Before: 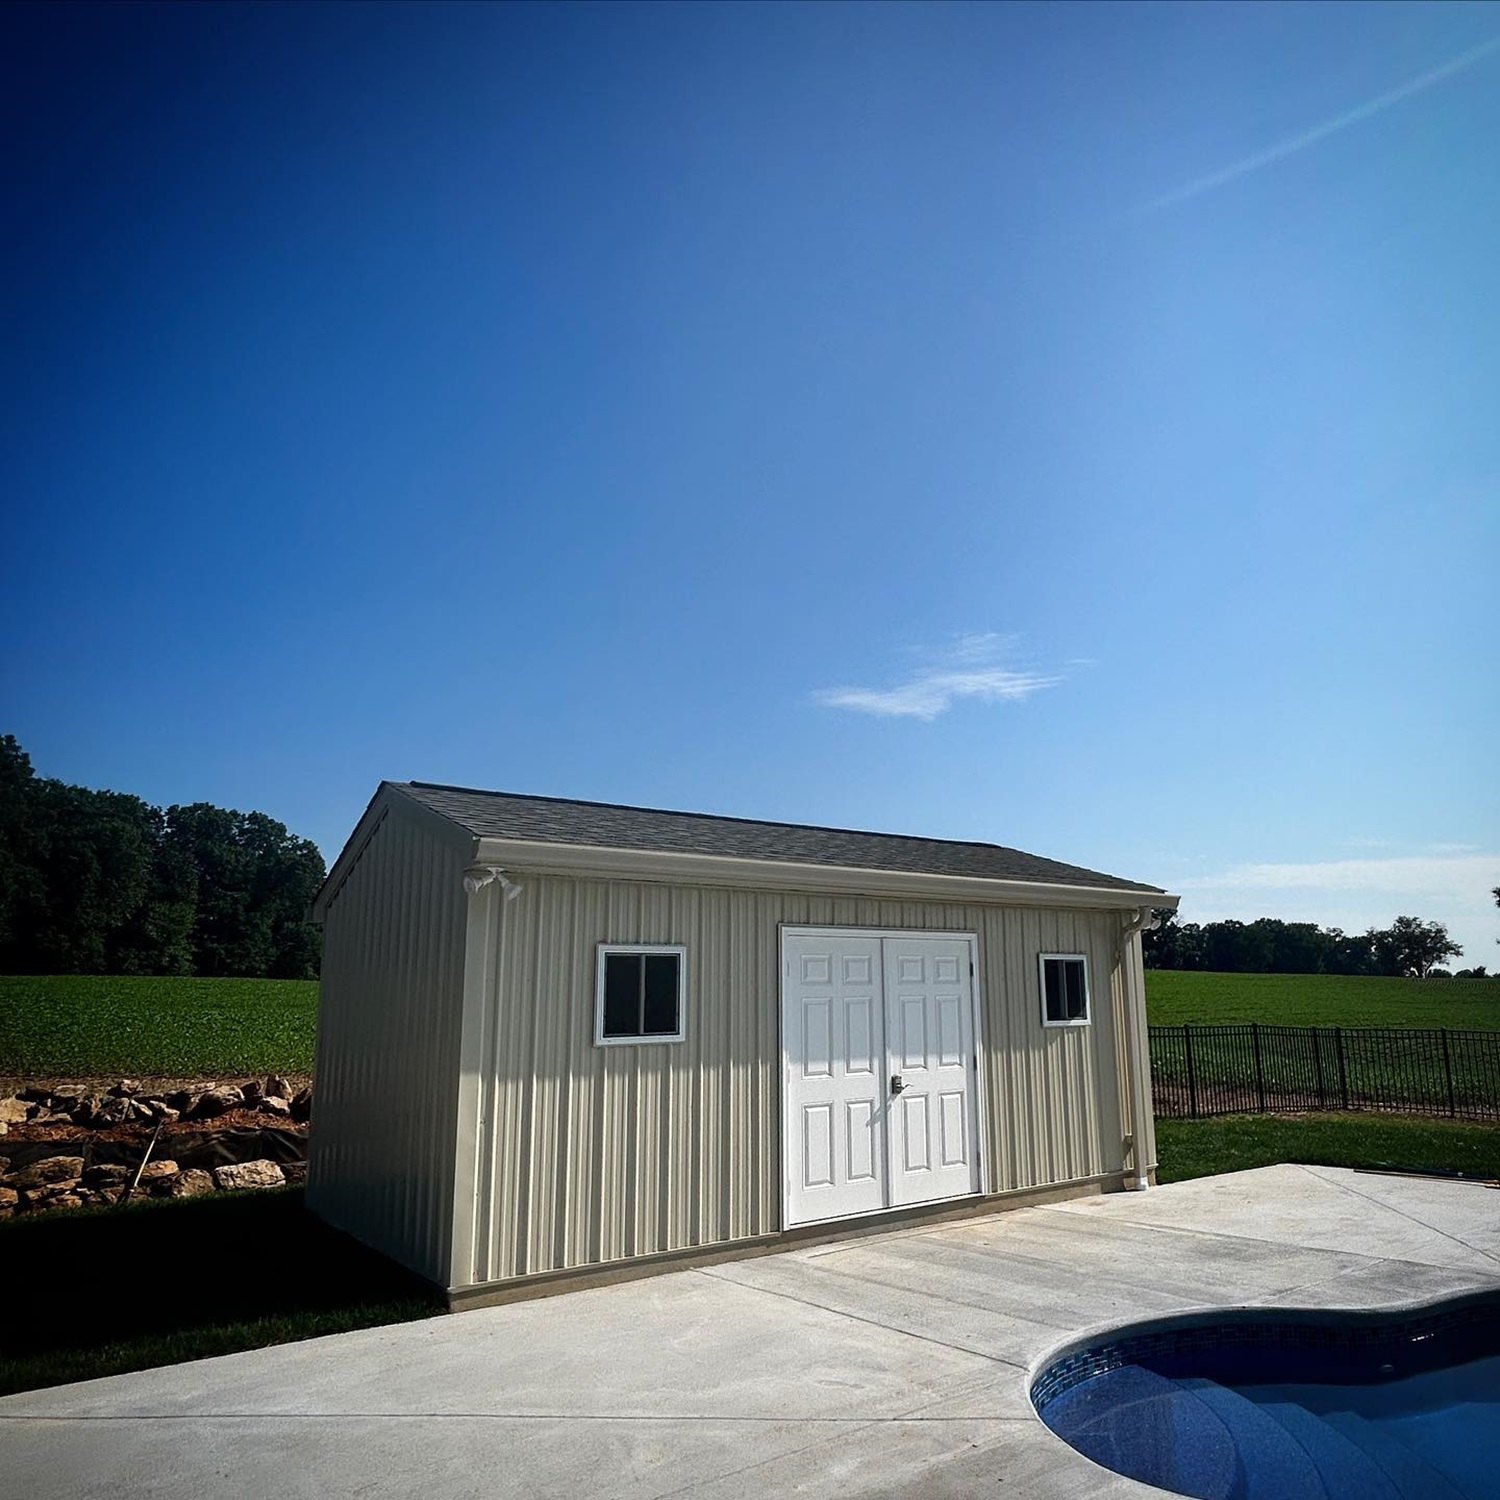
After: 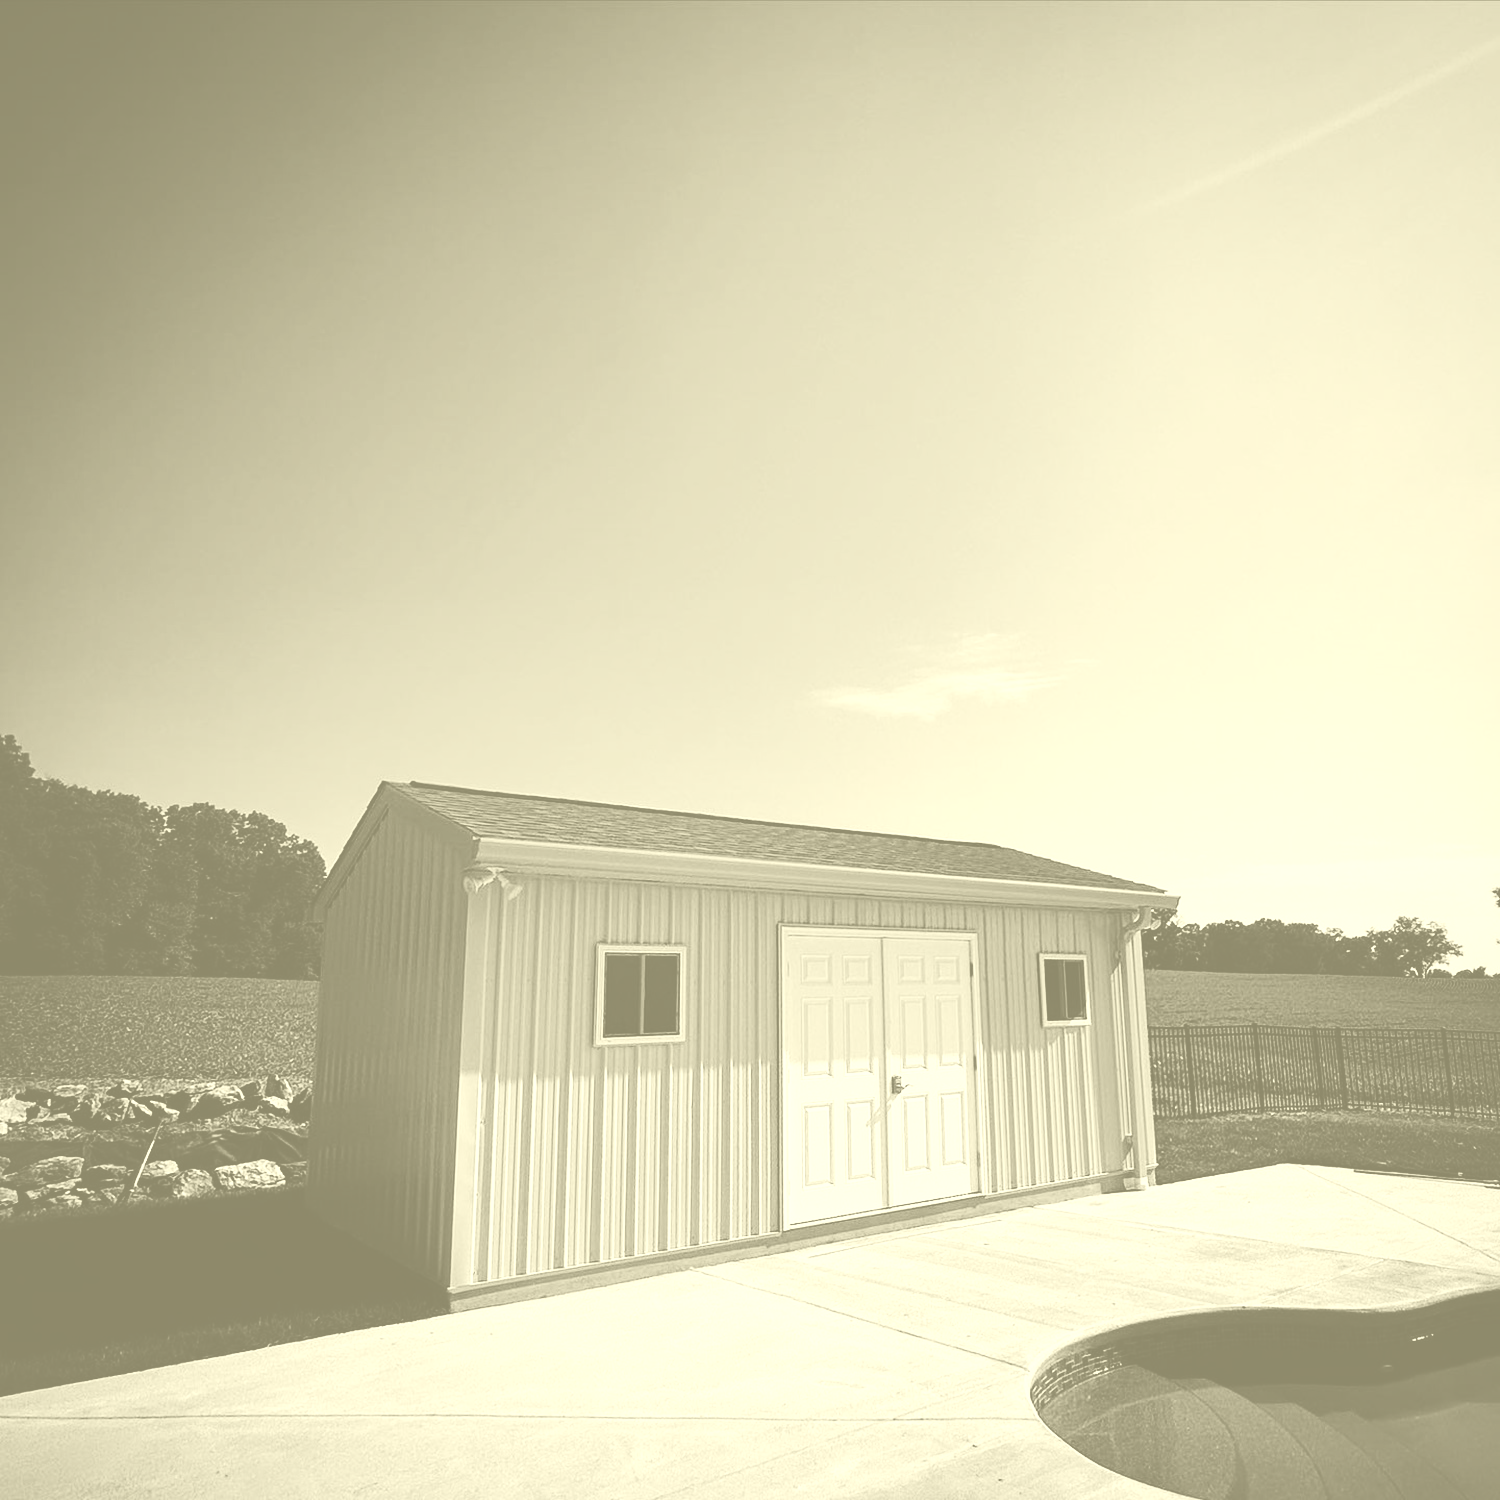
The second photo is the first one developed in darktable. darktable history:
colorize: hue 43.2°, saturation 40%, version 1
base curve: curves: ch0 [(0, 0) (0.036, 0.025) (0.121, 0.166) (0.206, 0.329) (0.605, 0.79) (1, 1)], preserve colors none
